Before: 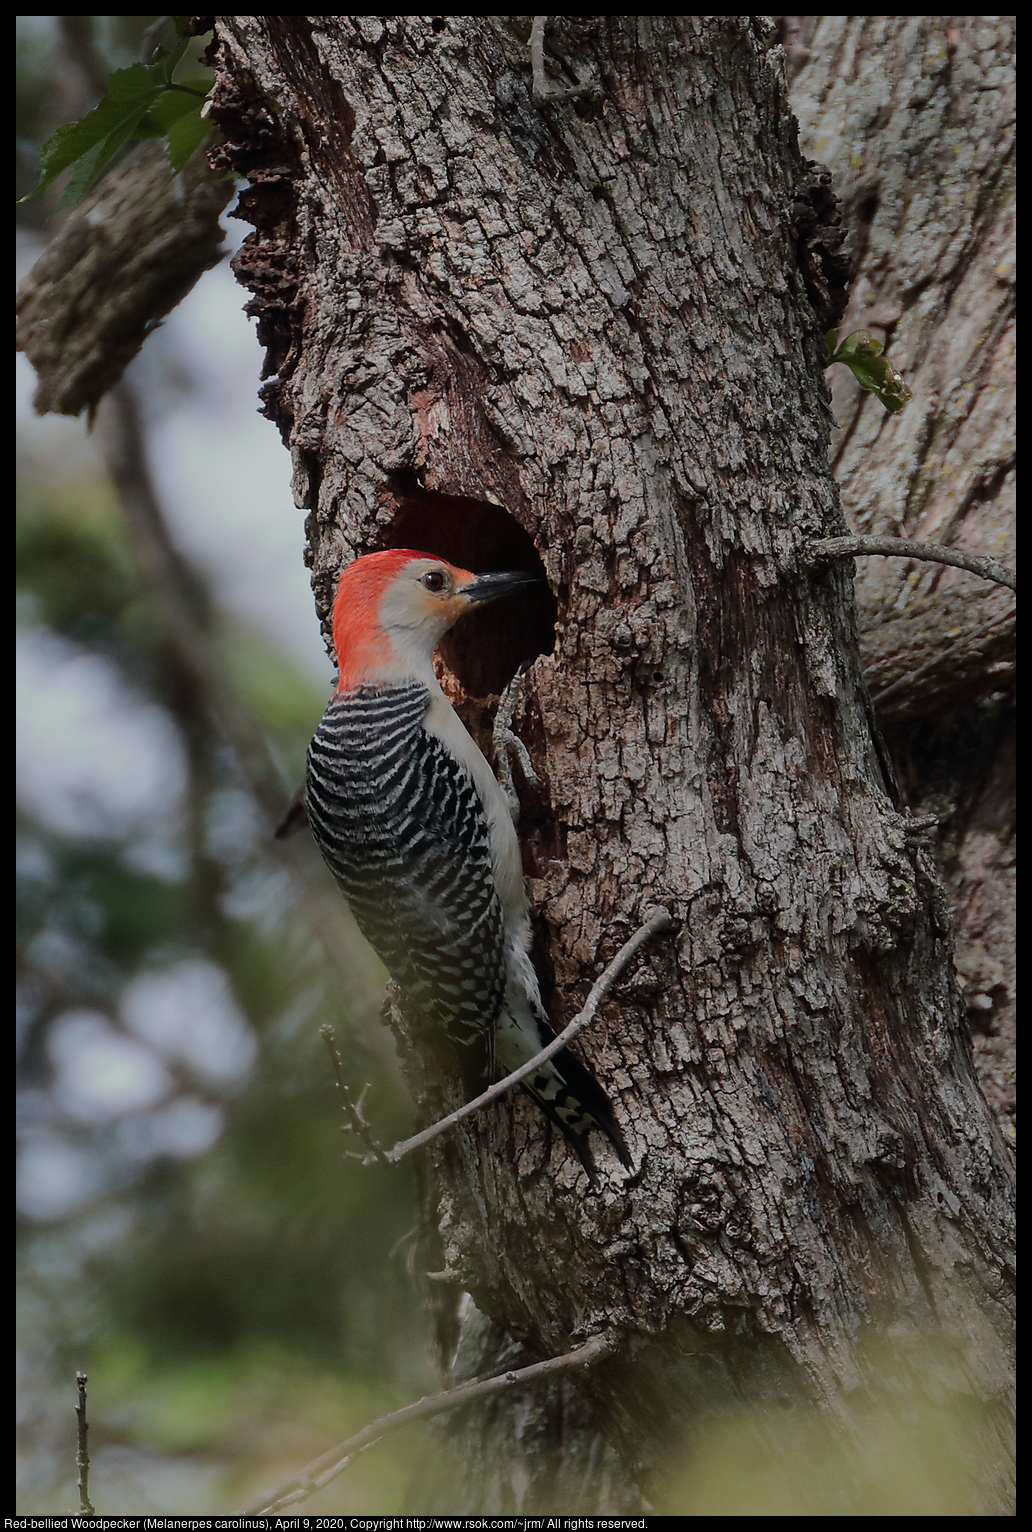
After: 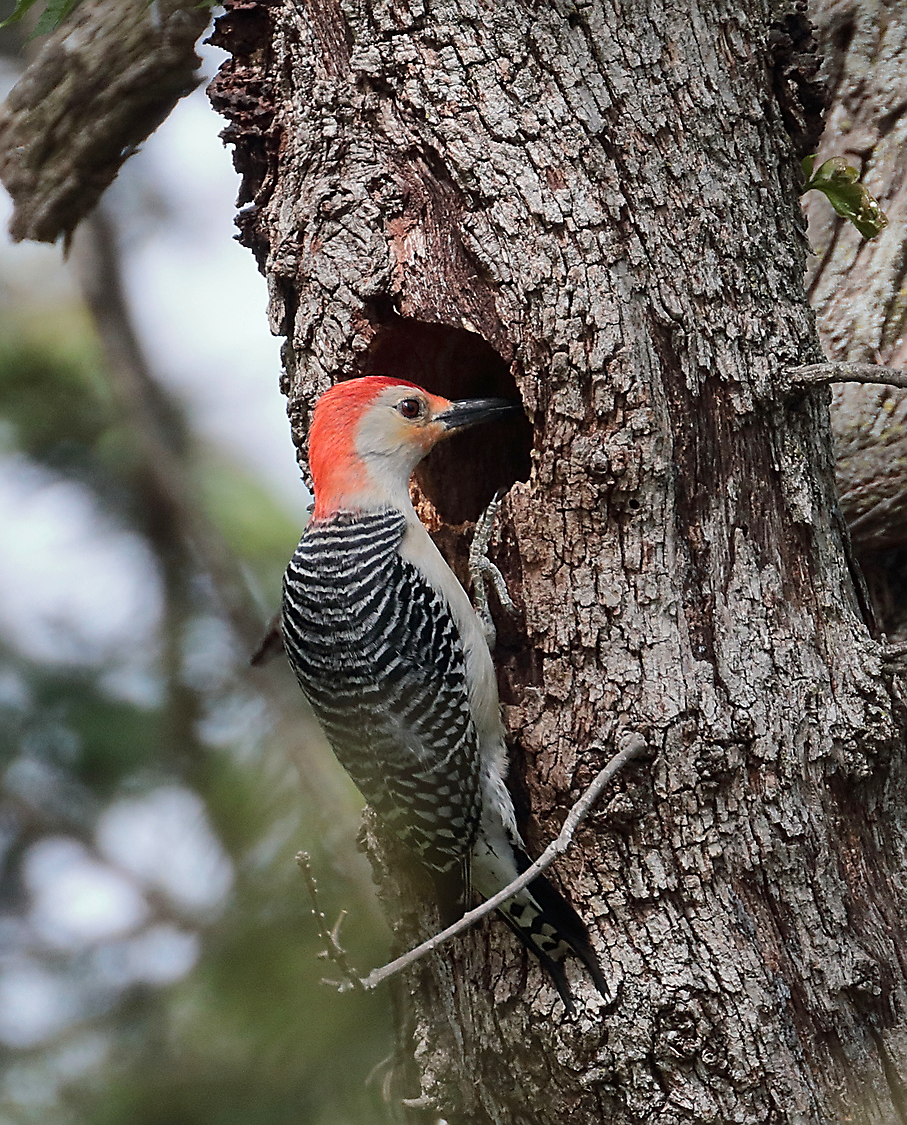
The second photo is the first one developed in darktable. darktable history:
crop and rotate: left 2.408%, top 11.301%, right 9.612%, bottom 15.255%
sharpen: on, module defaults
exposure: exposure 0.716 EV, compensate highlight preservation false
